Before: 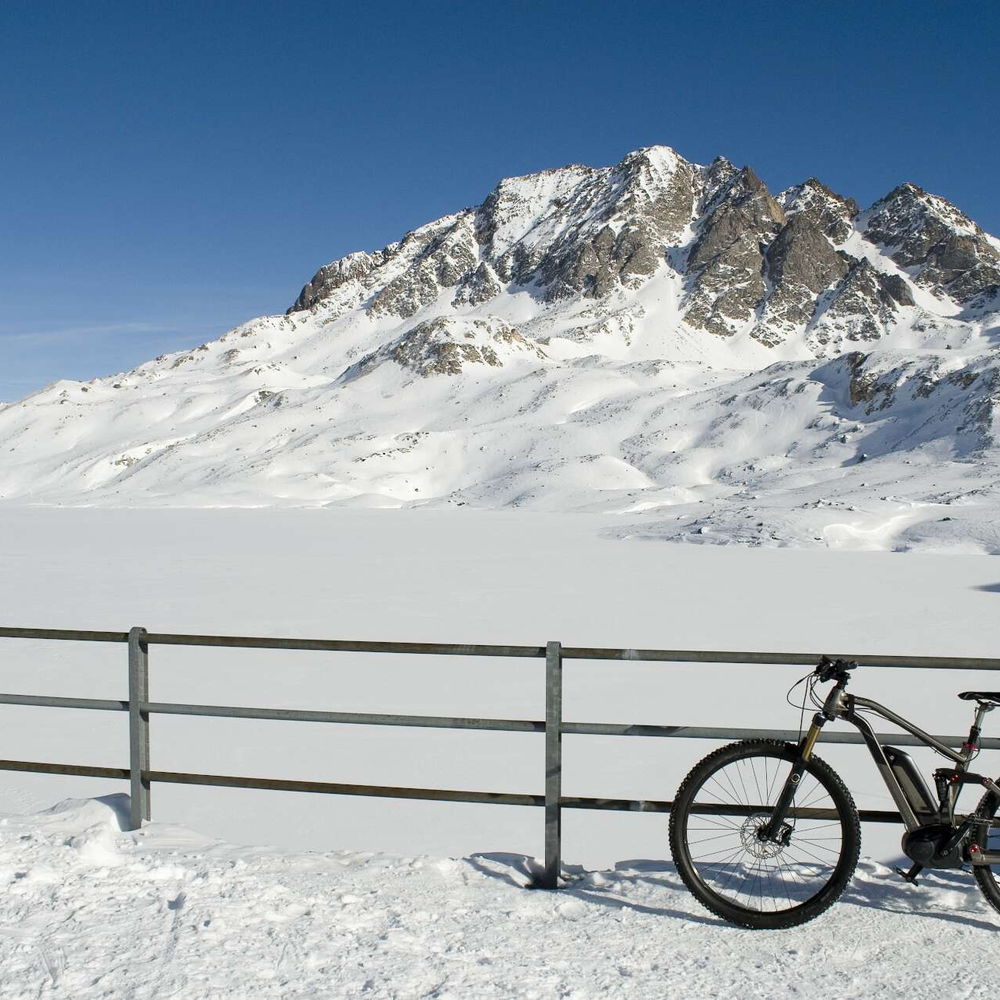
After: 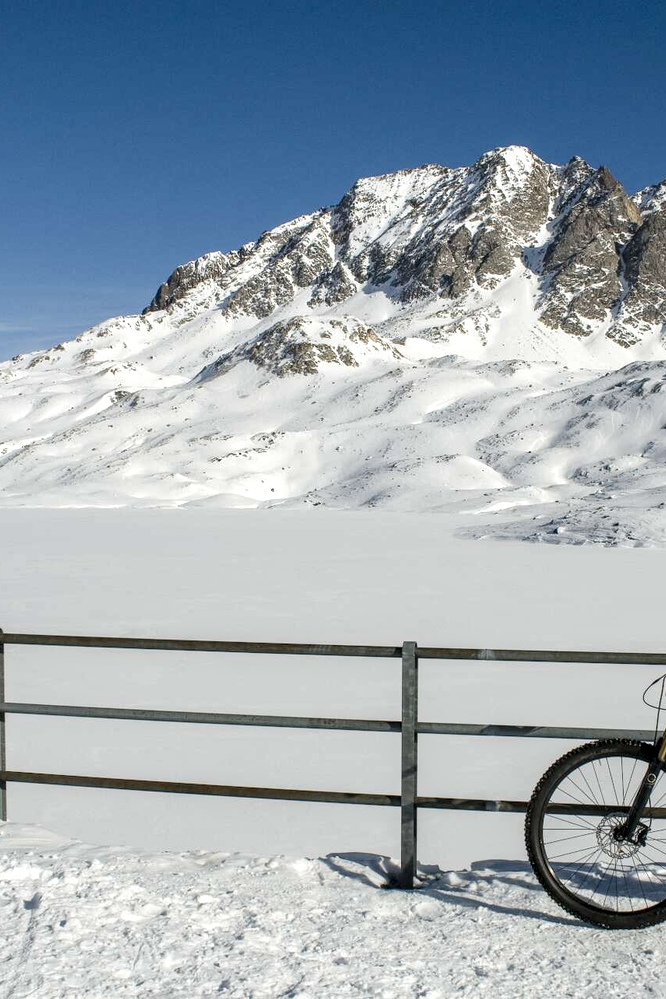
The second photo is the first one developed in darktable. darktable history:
local contrast: detail 142%
crop and rotate: left 14.436%, right 18.898%
